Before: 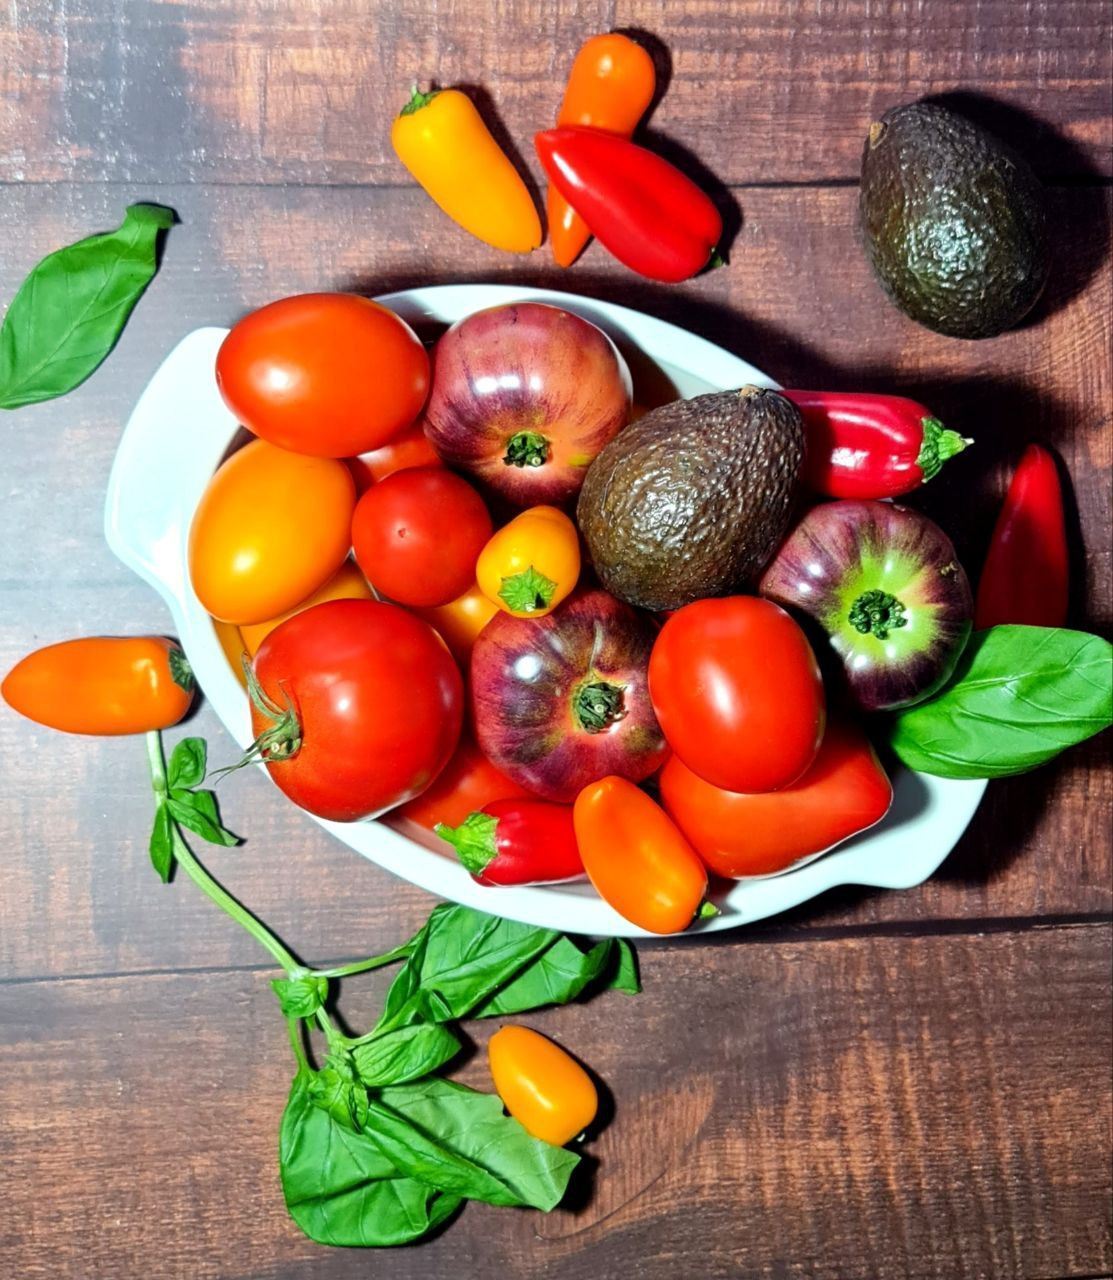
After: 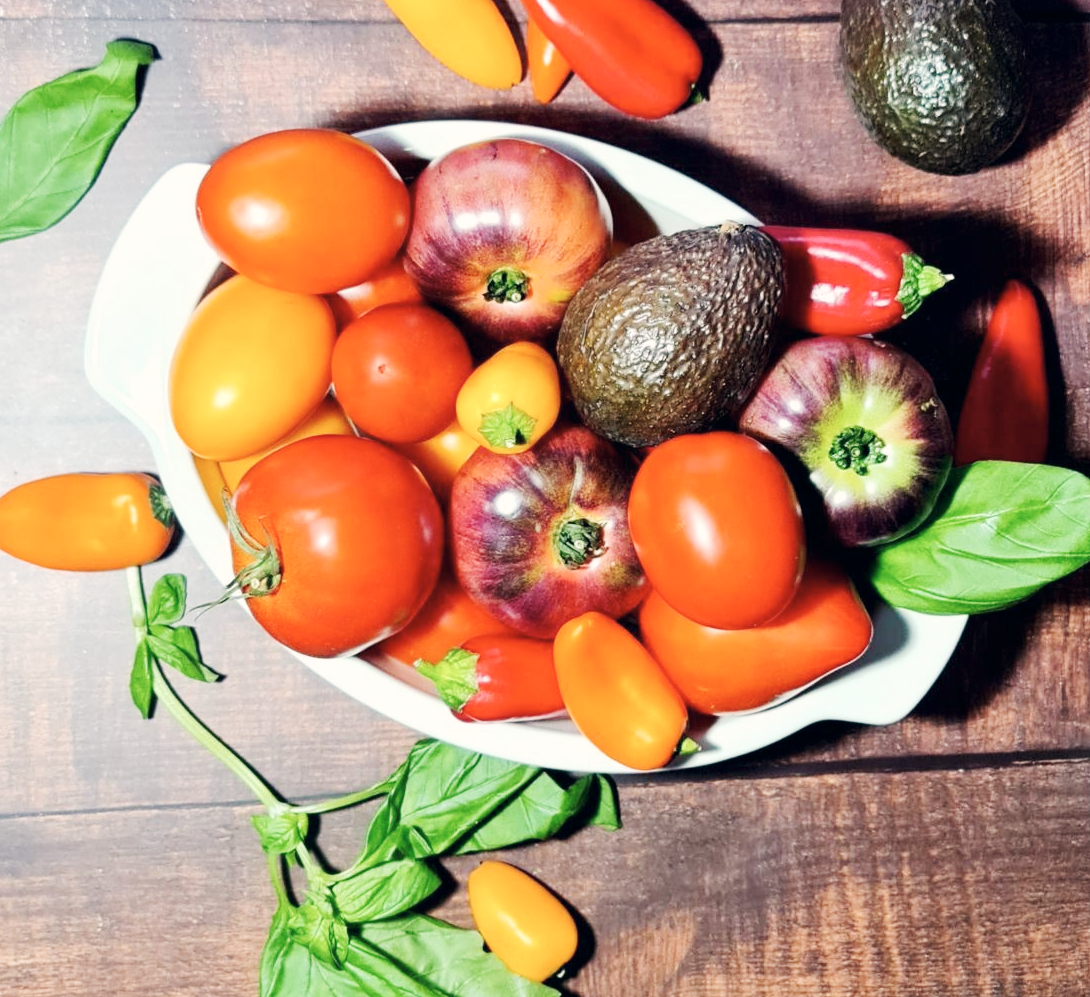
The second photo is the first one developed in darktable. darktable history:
crop and rotate: left 1.814%, top 12.818%, right 0.25%, bottom 9.225%
color correction: highlights a* 2.75, highlights b* 5, shadows a* -2.04, shadows b* -4.84, saturation 0.8
tone curve: curves: ch0 [(0, 0) (0.003, 0.003) (0.011, 0.014) (0.025, 0.033) (0.044, 0.06) (0.069, 0.096) (0.1, 0.132) (0.136, 0.174) (0.177, 0.226) (0.224, 0.282) (0.277, 0.352) (0.335, 0.435) (0.399, 0.524) (0.468, 0.615) (0.543, 0.695) (0.623, 0.771) (0.709, 0.835) (0.801, 0.894) (0.898, 0.944) (1, 1)], preserve colors none
